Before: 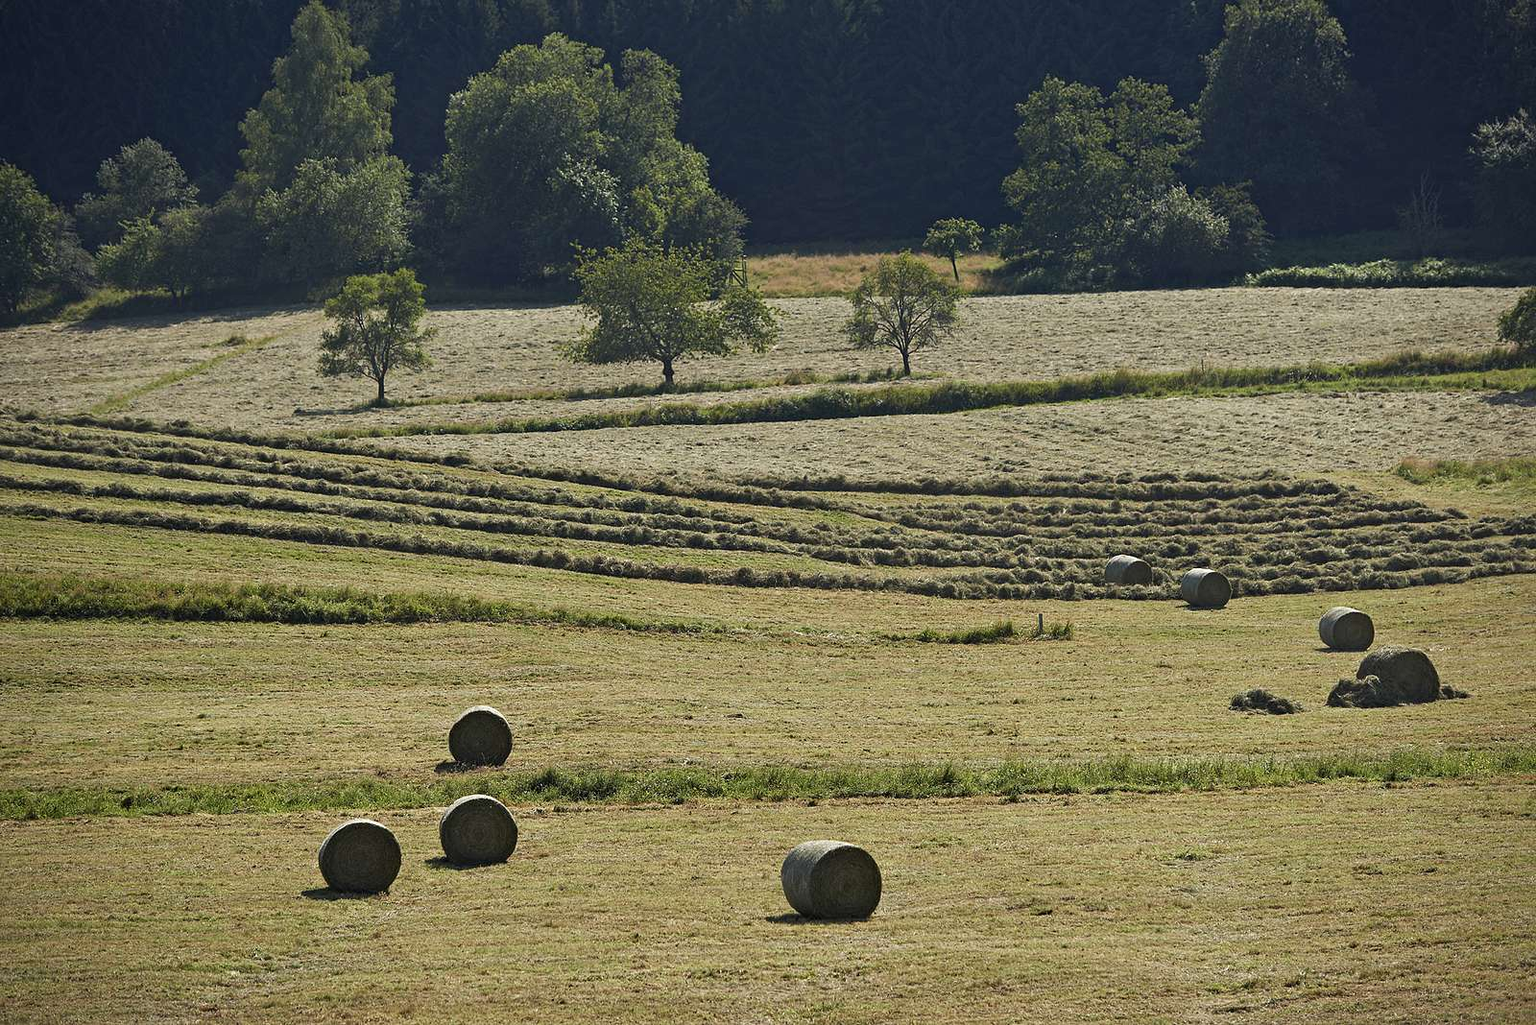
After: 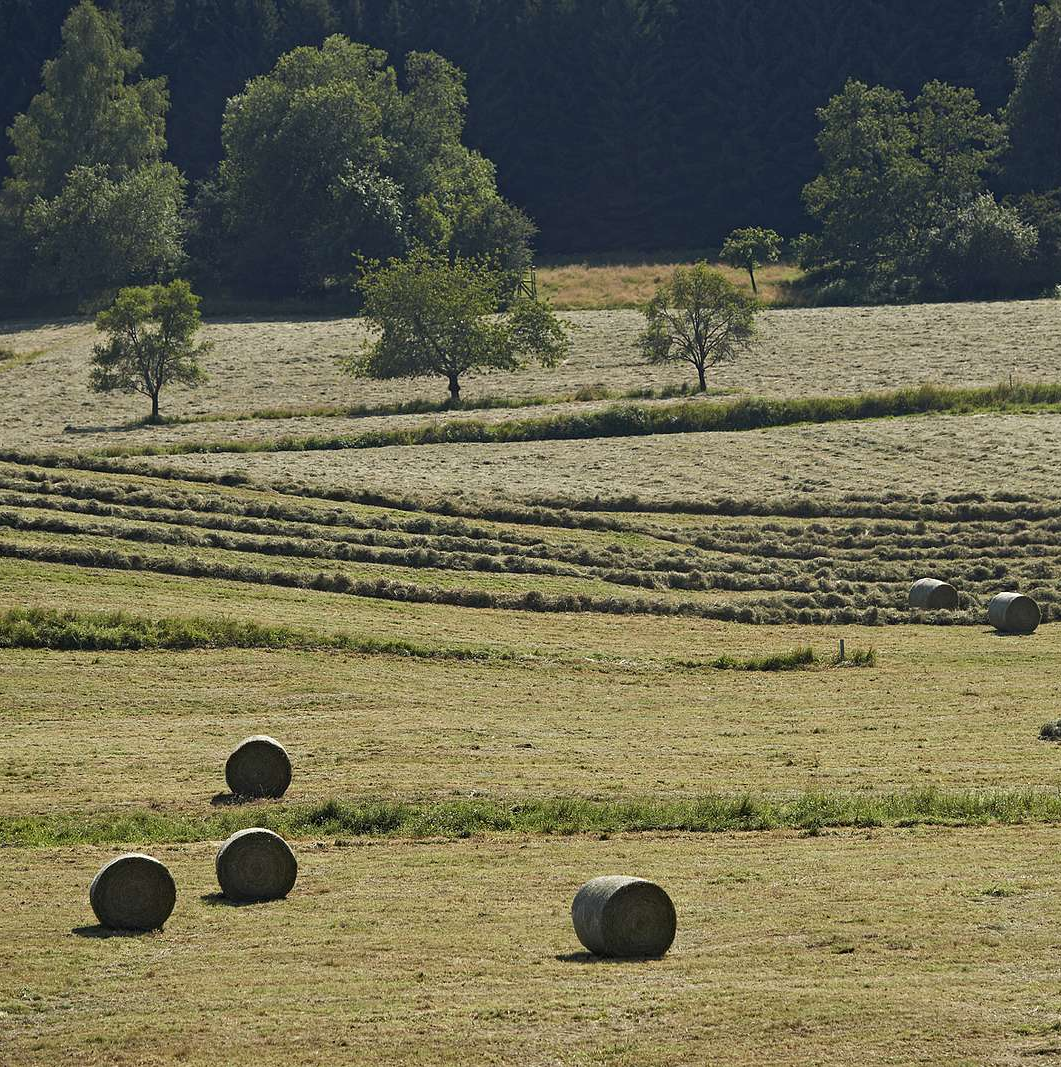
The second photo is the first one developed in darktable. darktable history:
crop and rotate: left 15.198%, right 18.463%
